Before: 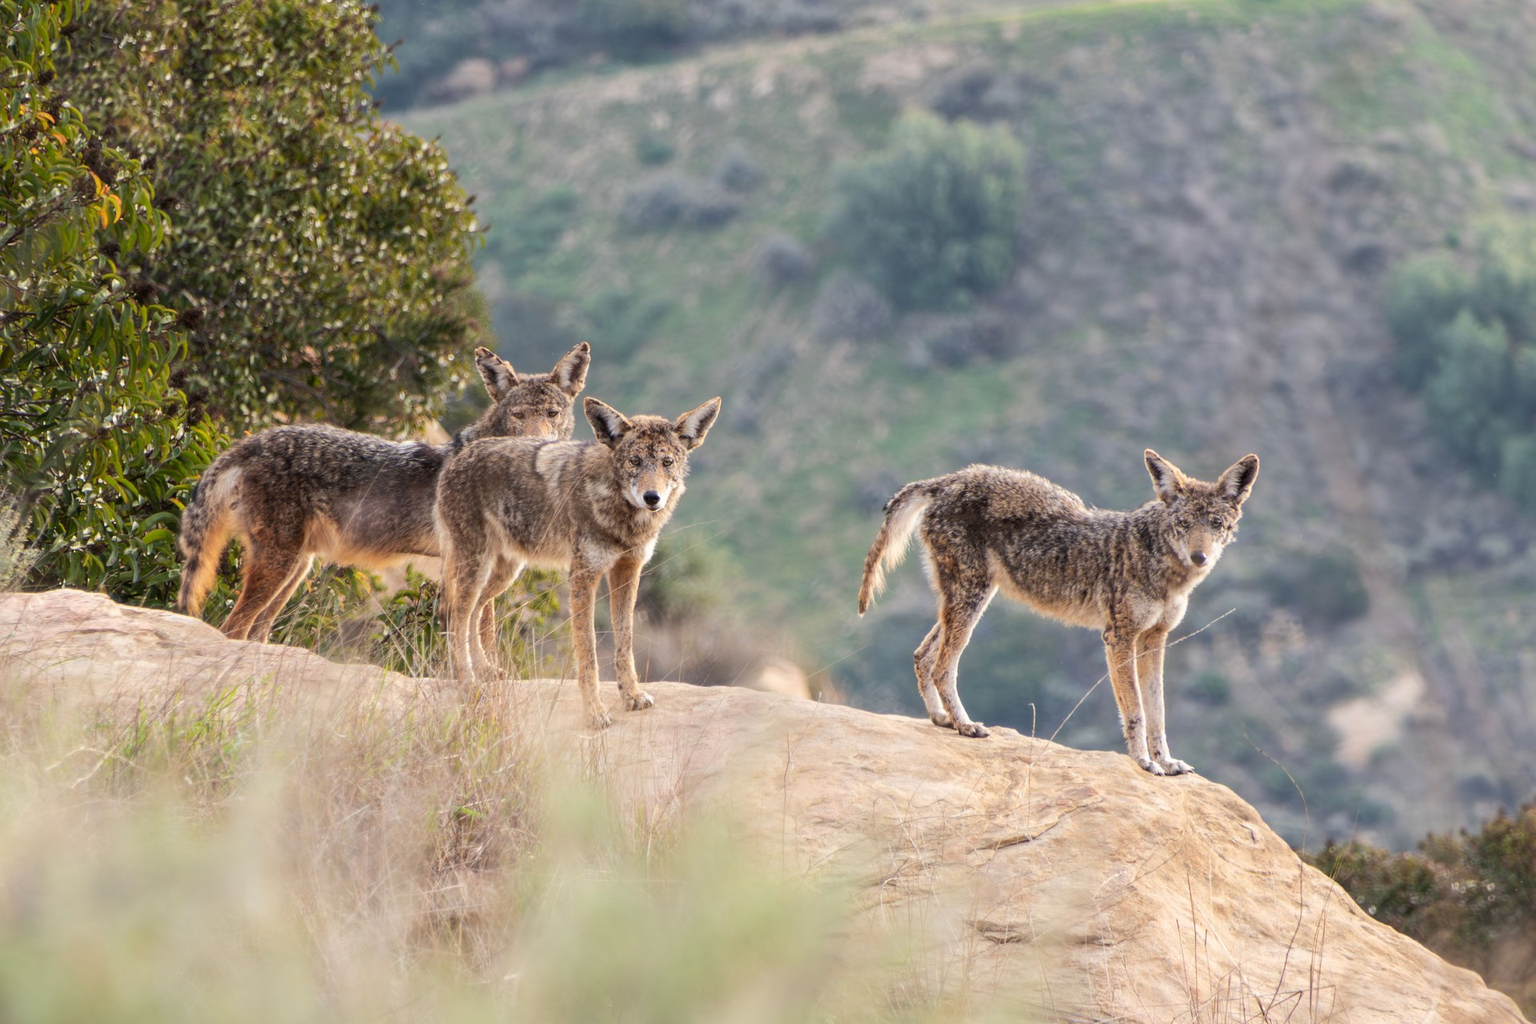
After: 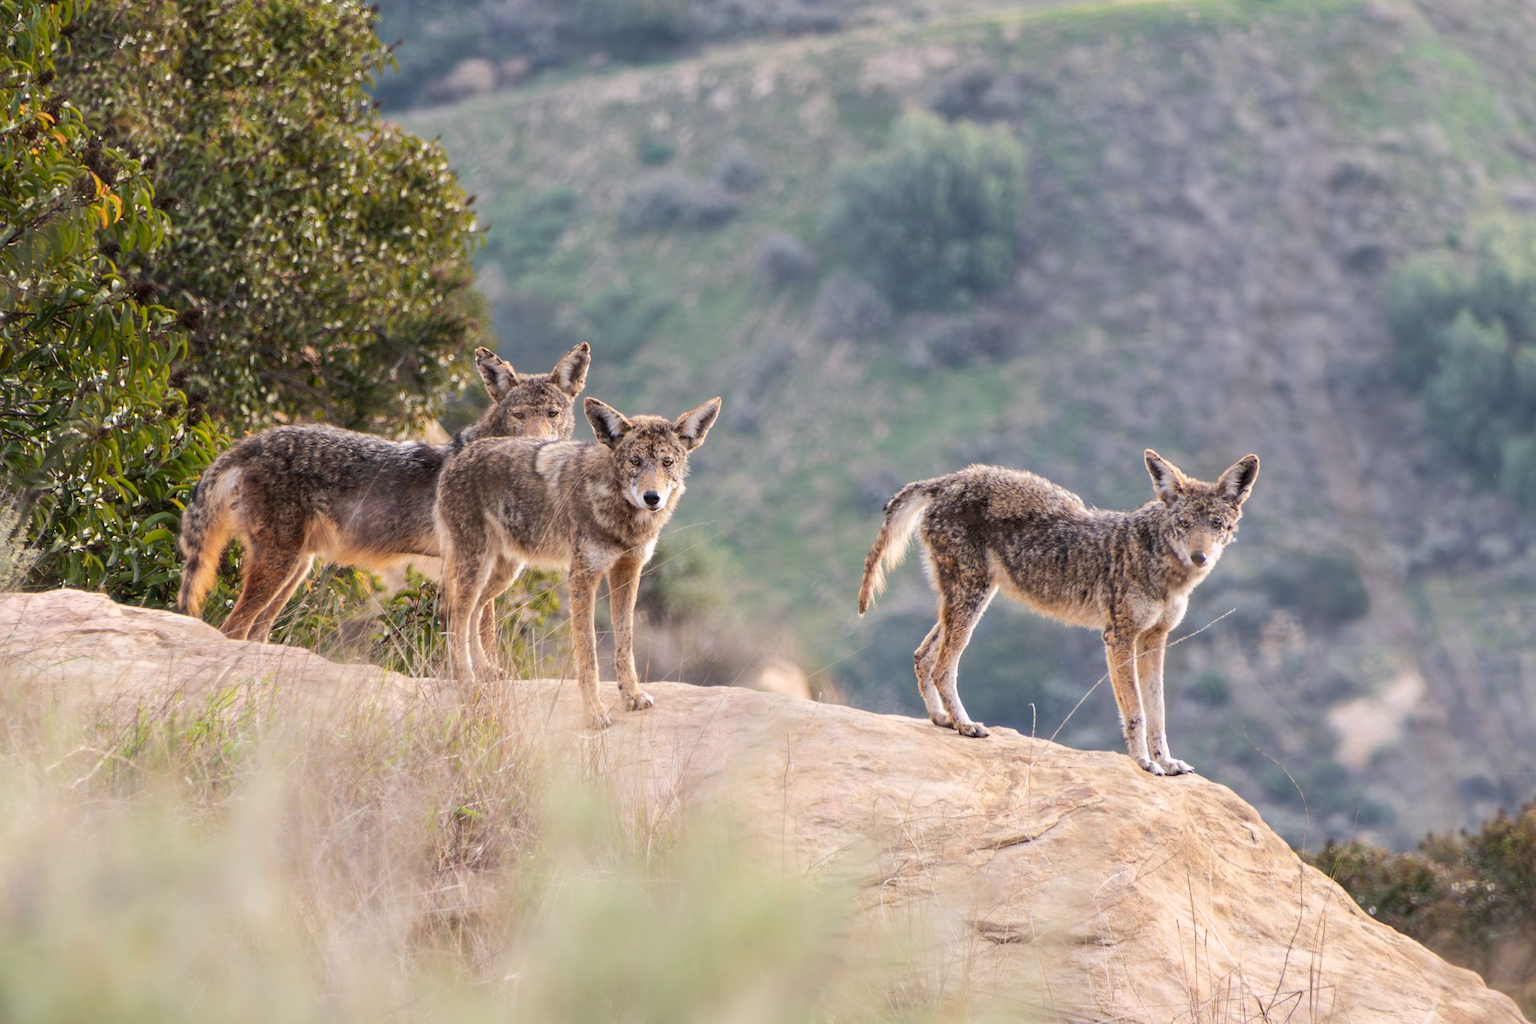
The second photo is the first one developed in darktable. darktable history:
sharpen: radius 5.325, amount 0.312, threshold 26.433
white balance: red 1.009, blue 1.027
